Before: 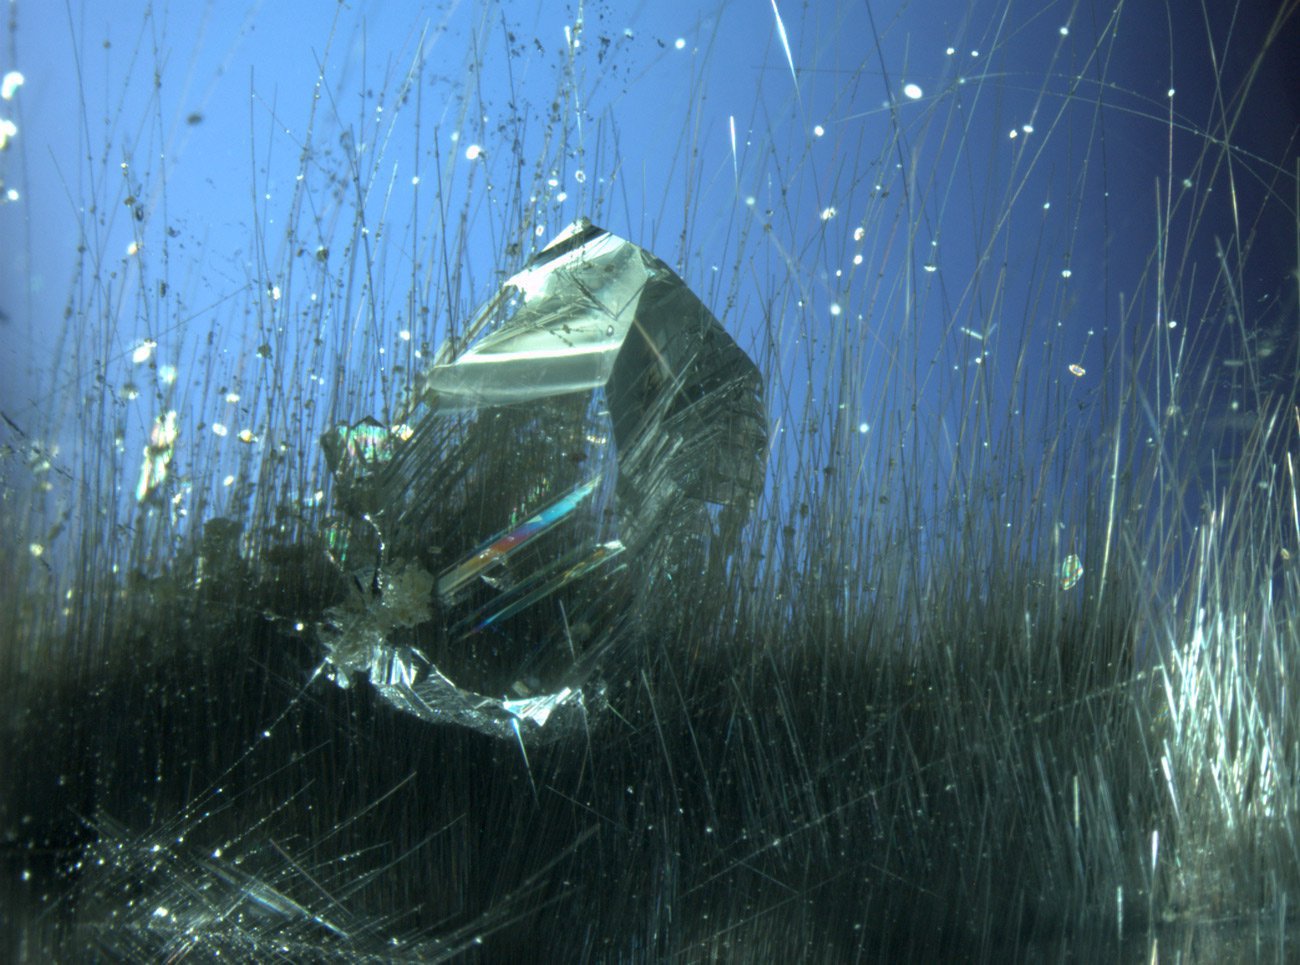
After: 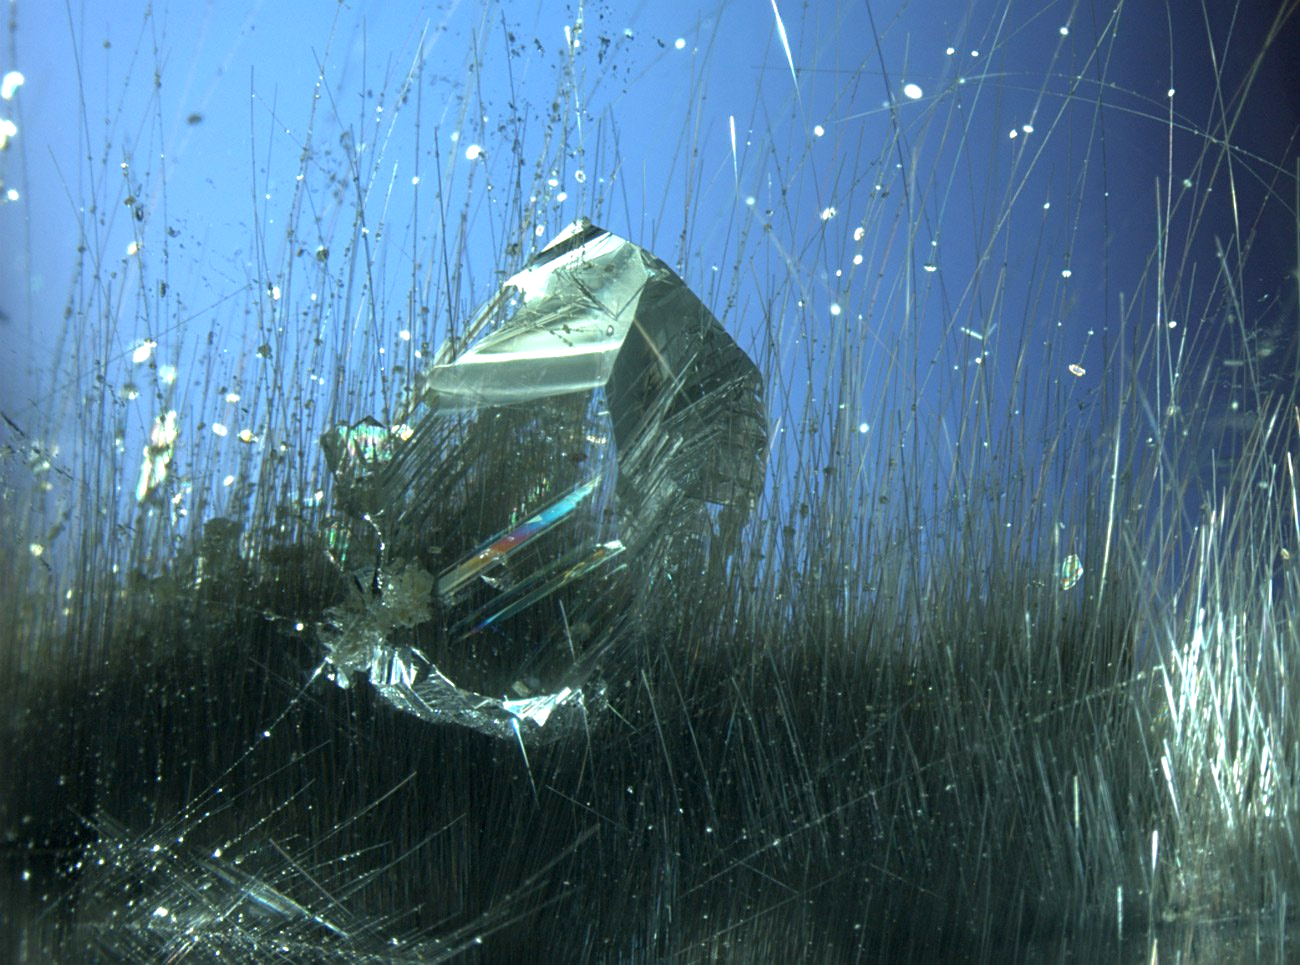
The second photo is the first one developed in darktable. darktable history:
sharpen: on, module defaults
exposure: exposure 0.236 EV, compensate highlight preservation false
